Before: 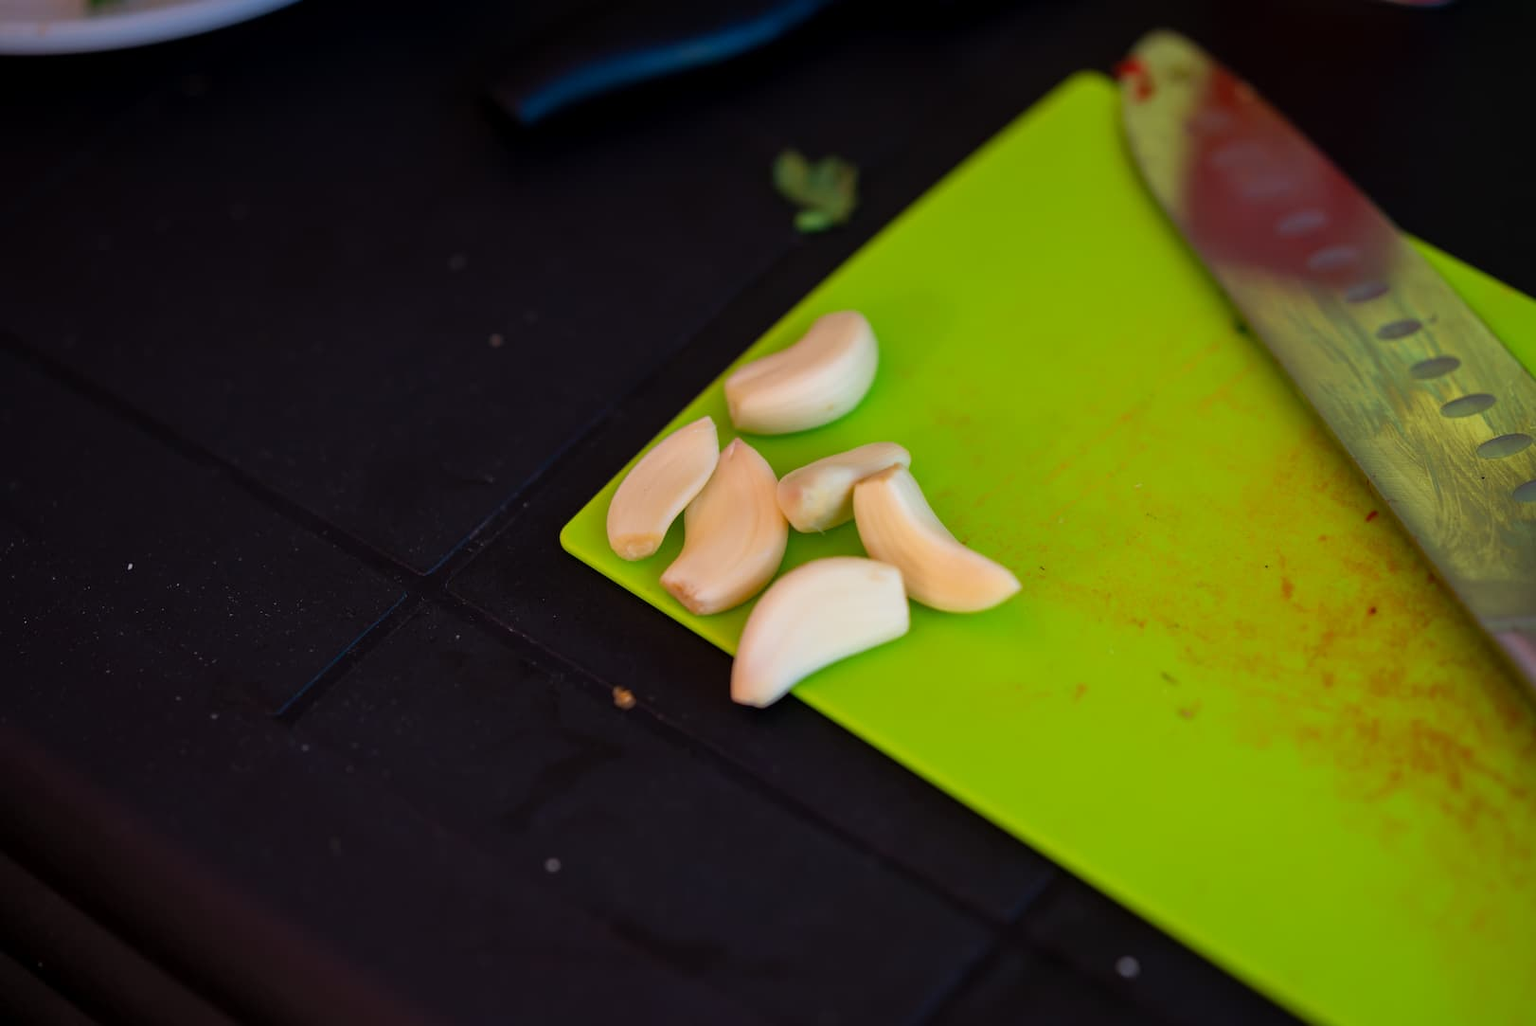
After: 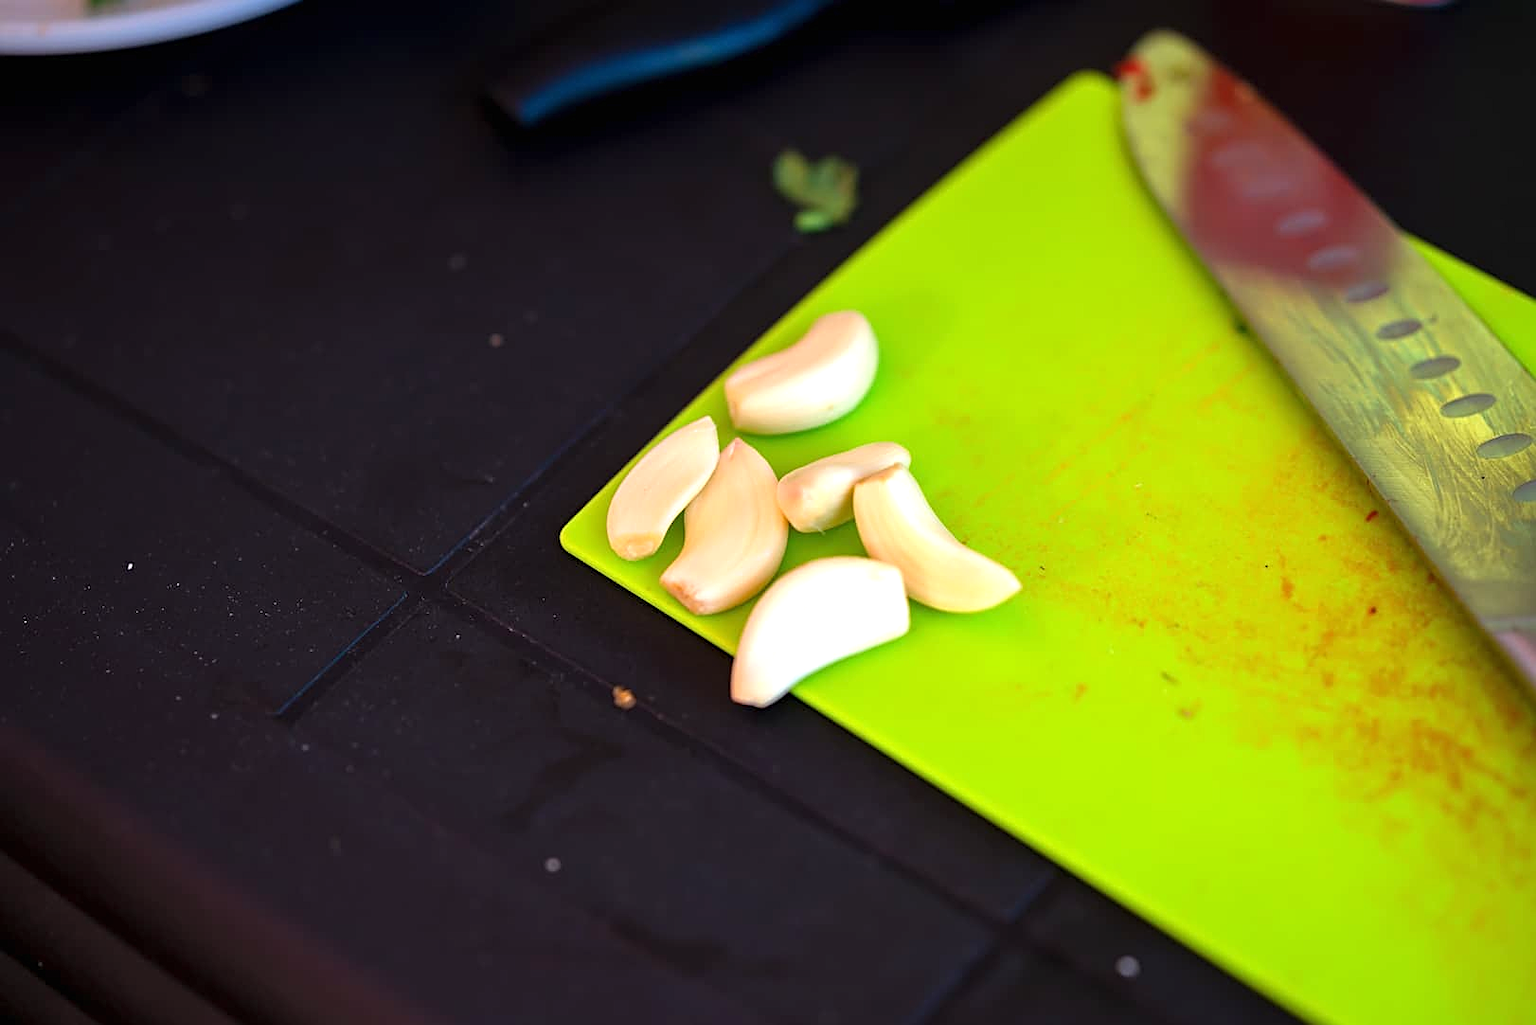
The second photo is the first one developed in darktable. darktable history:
exposure: black level correction 0, exposure 0.95 EV, compensate exposure bias true, compensate highlight preservation false
sharpen: on, module defaults
